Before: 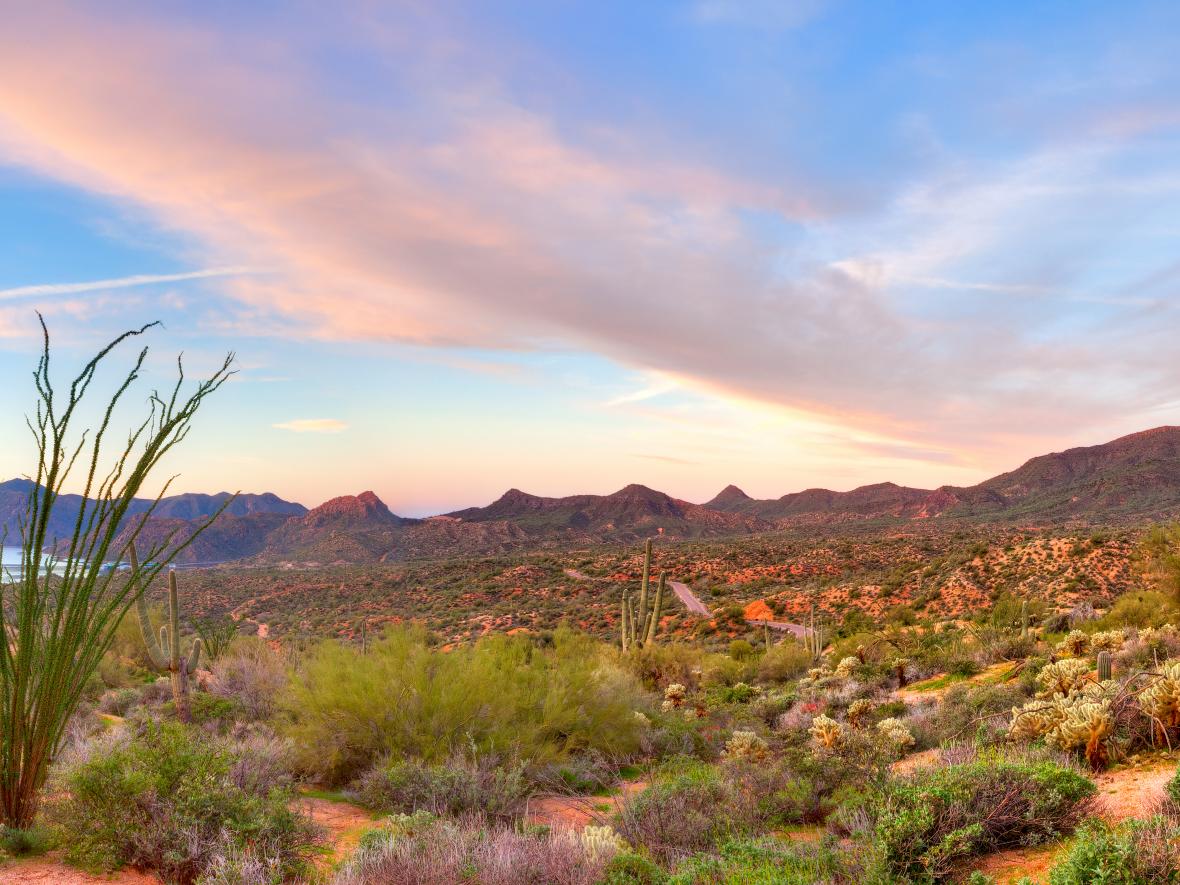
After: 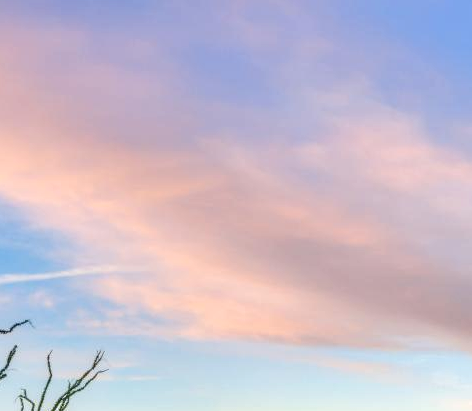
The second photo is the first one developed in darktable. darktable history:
crop and rotate: left 11.161%, top 0.118%, right 48.808%, bottom 53.338%
levels: levels [0, 0.498, 0.996]
local contrast: on, module defaults
